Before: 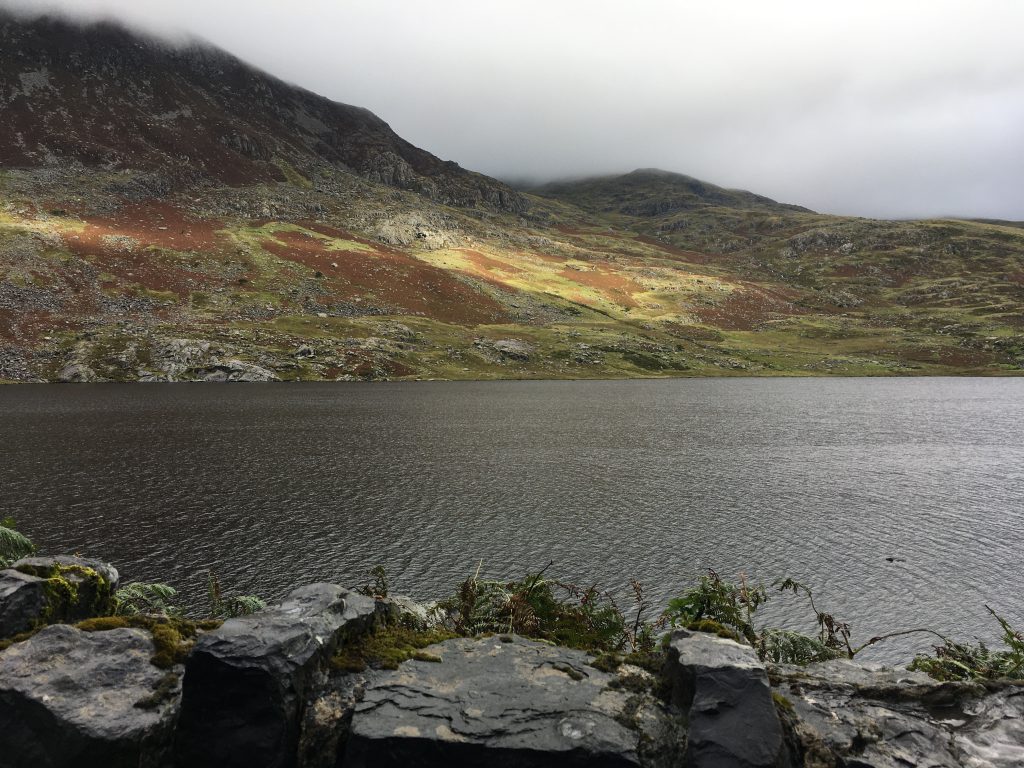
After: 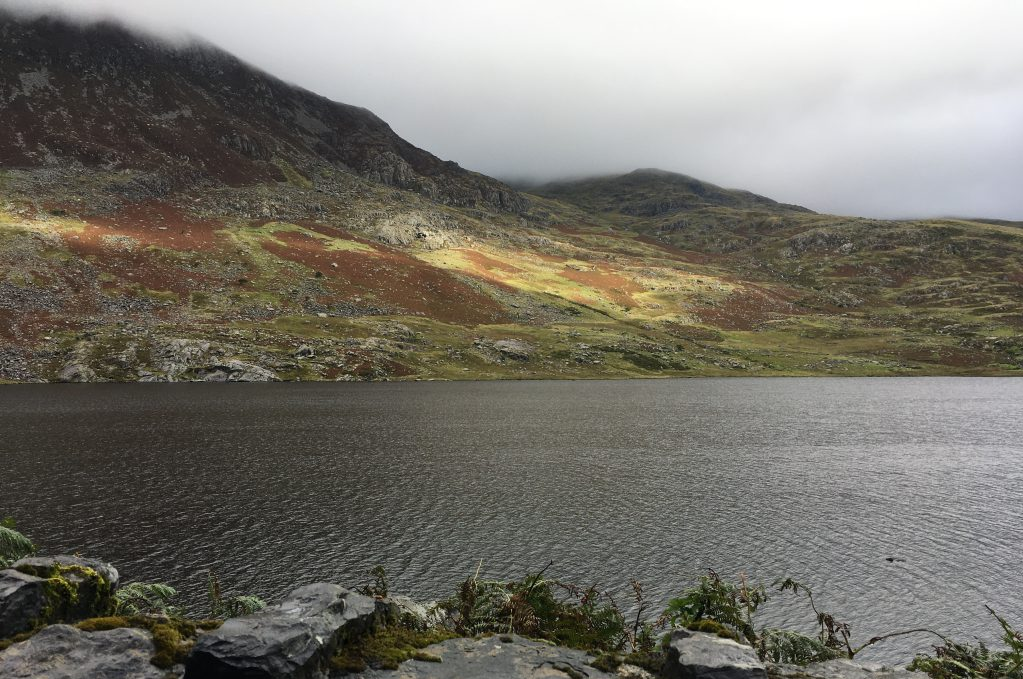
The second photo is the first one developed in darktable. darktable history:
crop and rotate: top 0%, bottom 11.49%
